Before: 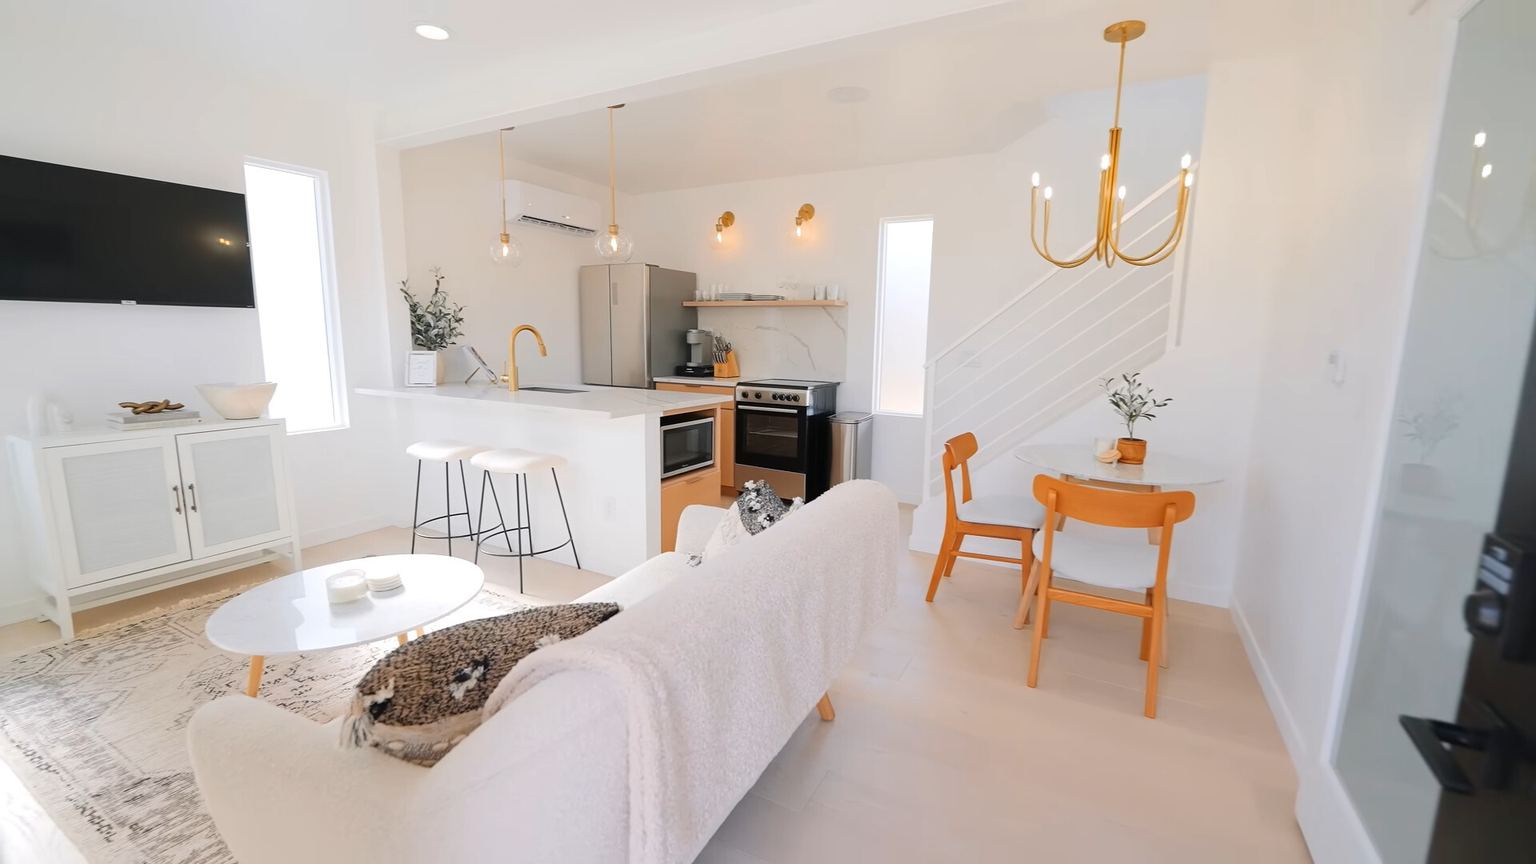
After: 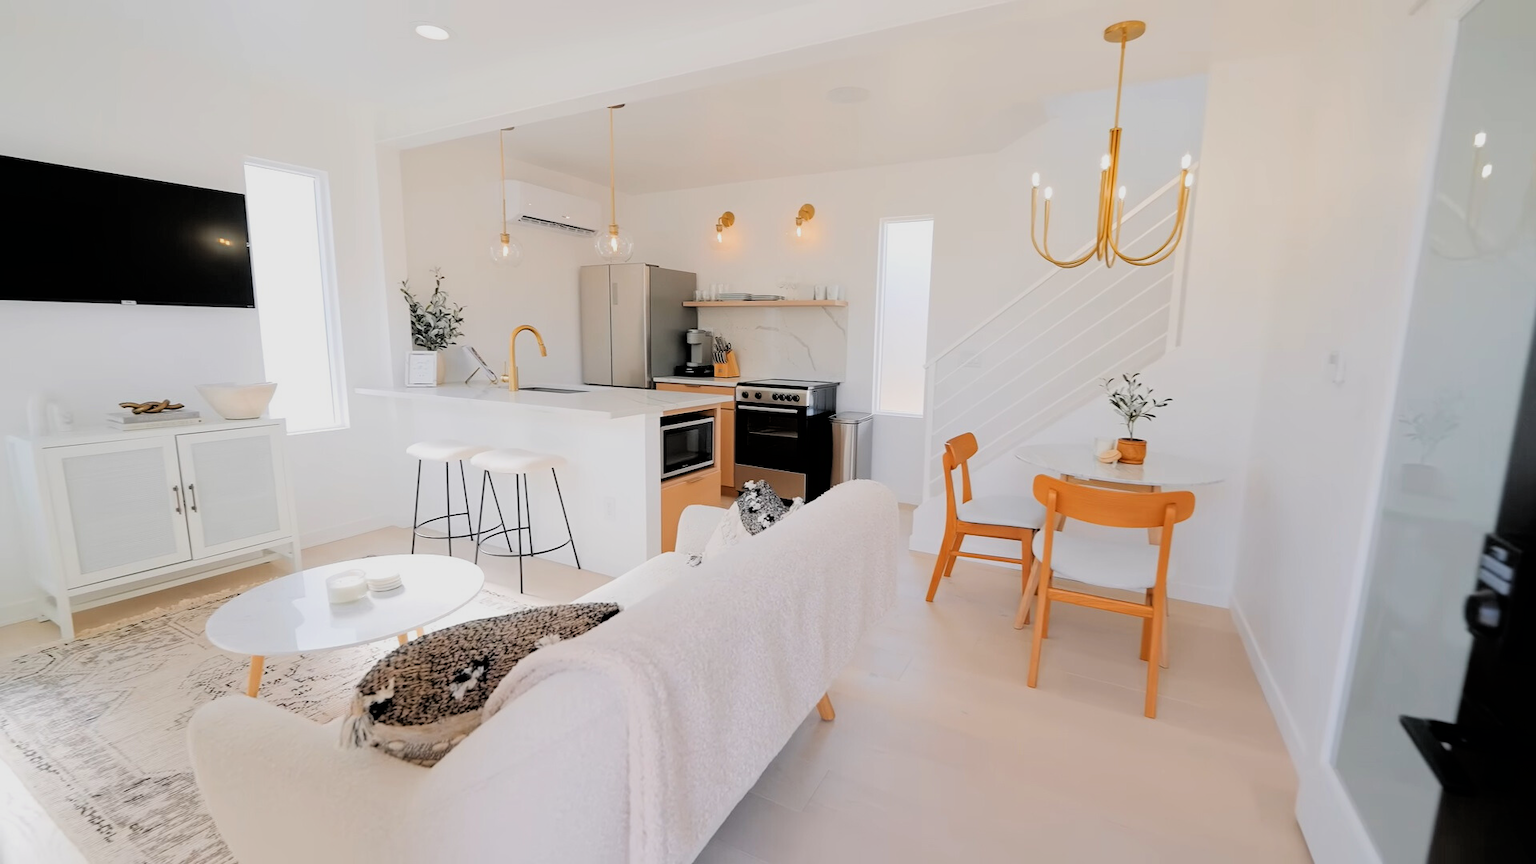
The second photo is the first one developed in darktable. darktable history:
tone equalizer: on, module defaults
filmic rgb: black relative exposure -3.86 EV, white relative exposure 3.48 EV, hardness 2.63, contrast 1.103
